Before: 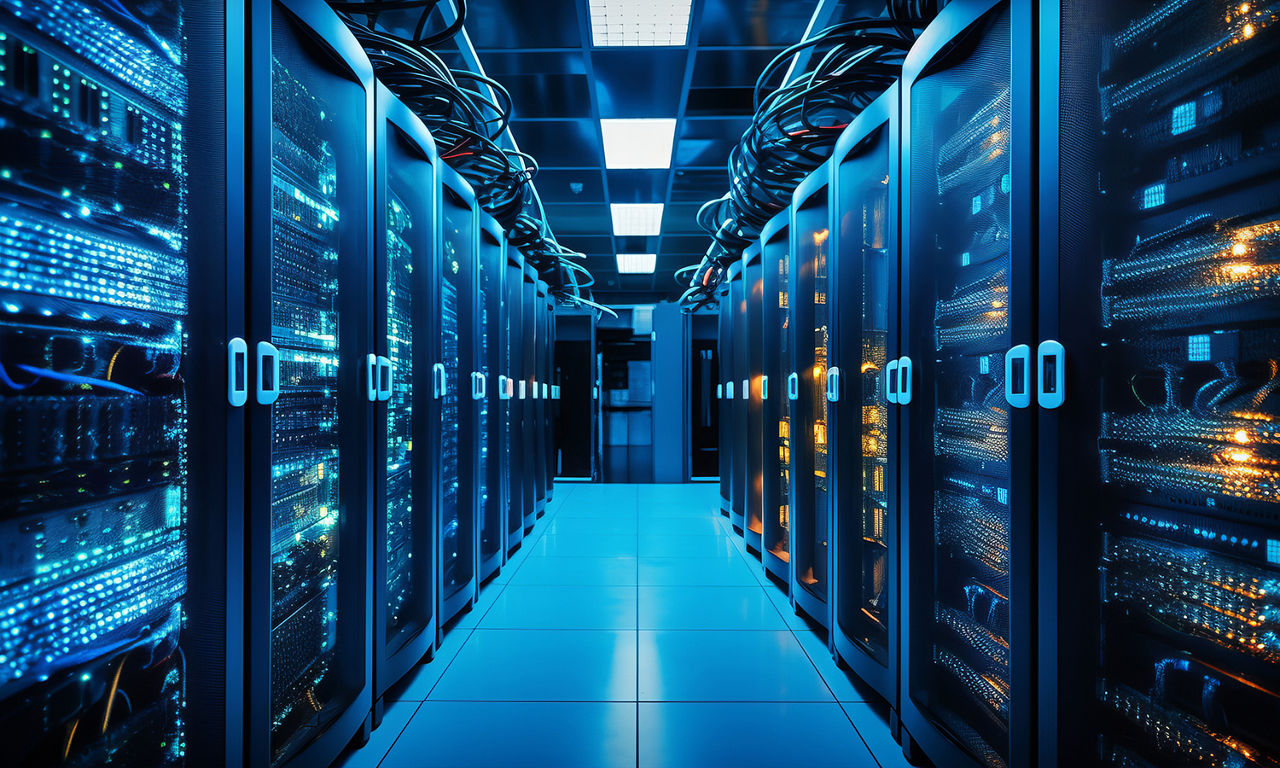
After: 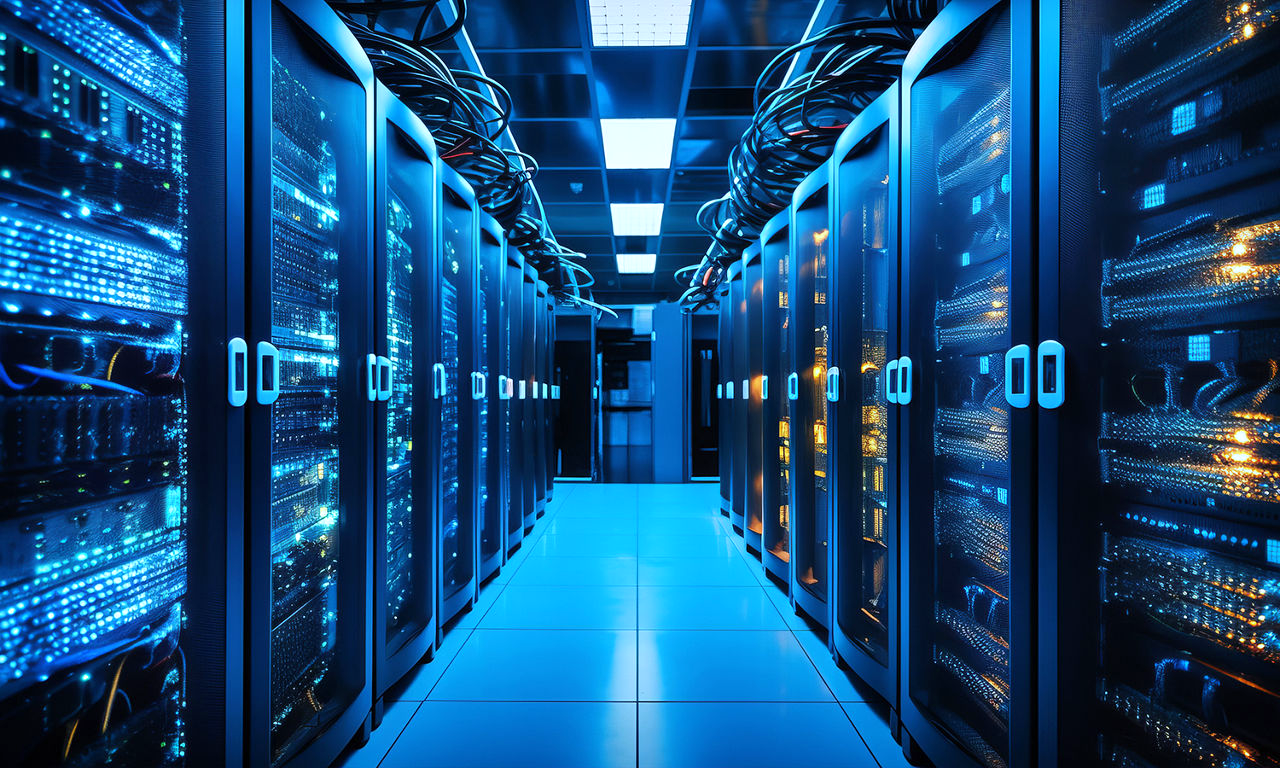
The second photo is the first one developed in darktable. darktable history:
white balance: red 0.924, blue 1.095
exposure: exposure 0.191 EV, compensate highlight preservation false
